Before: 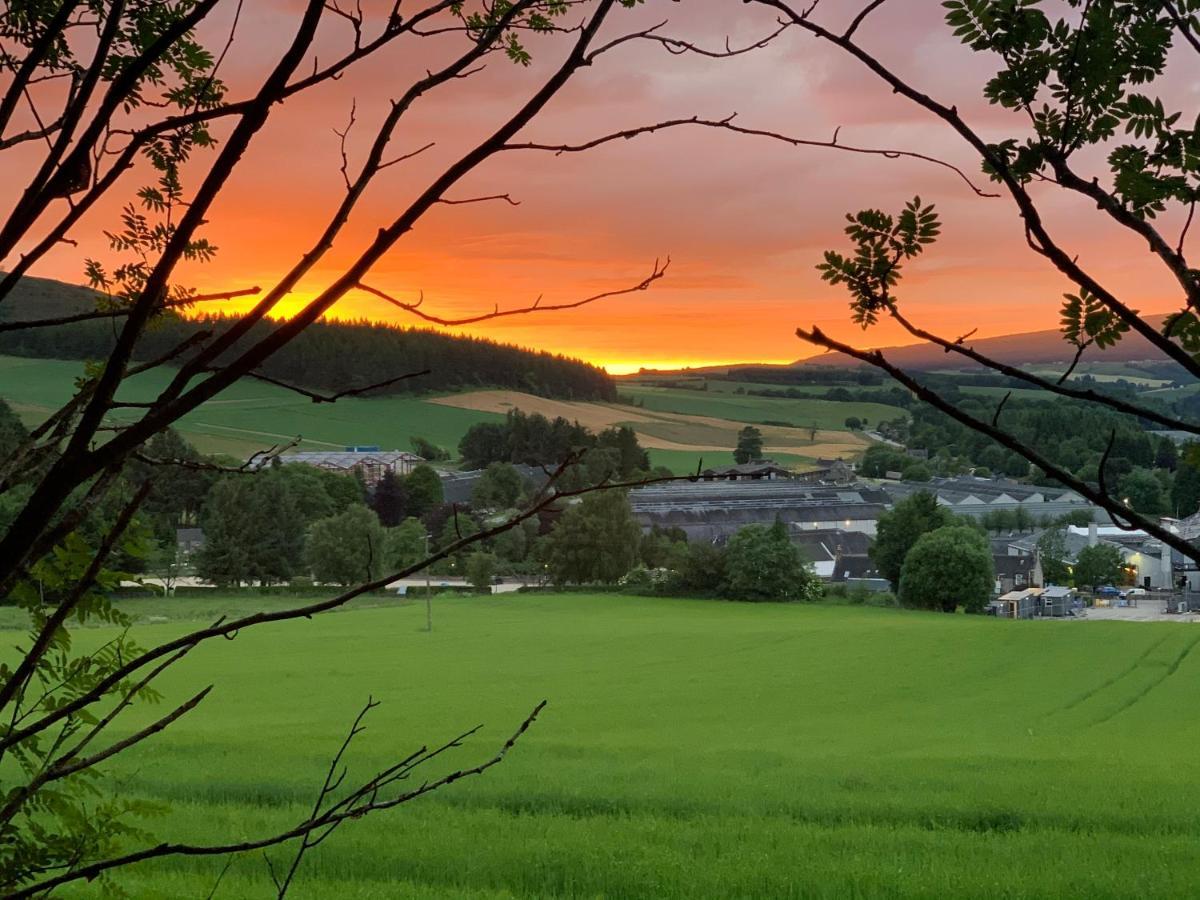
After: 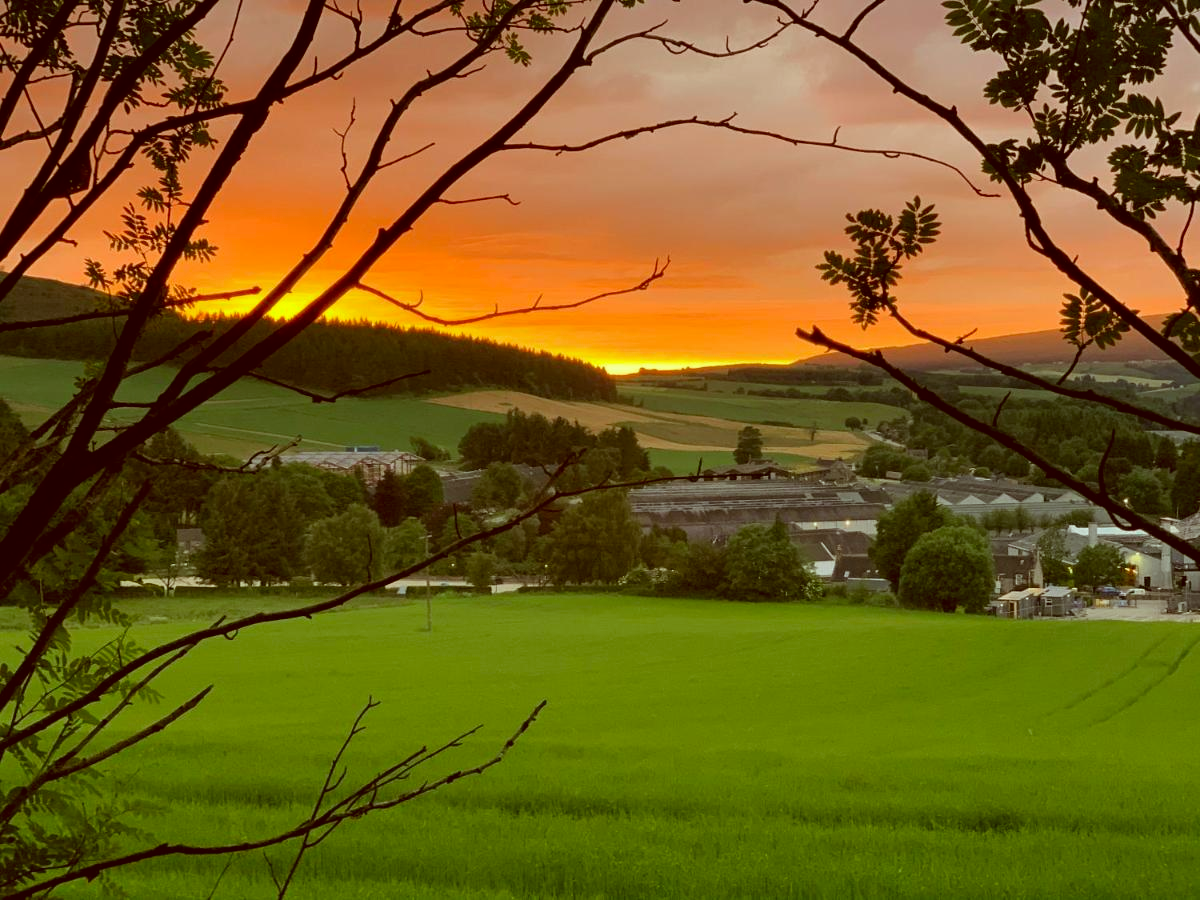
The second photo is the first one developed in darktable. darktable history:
color correction: highlights a* -6.27, highlights b* 9.29, shadows a* 10.82, shadows b* 23.96
